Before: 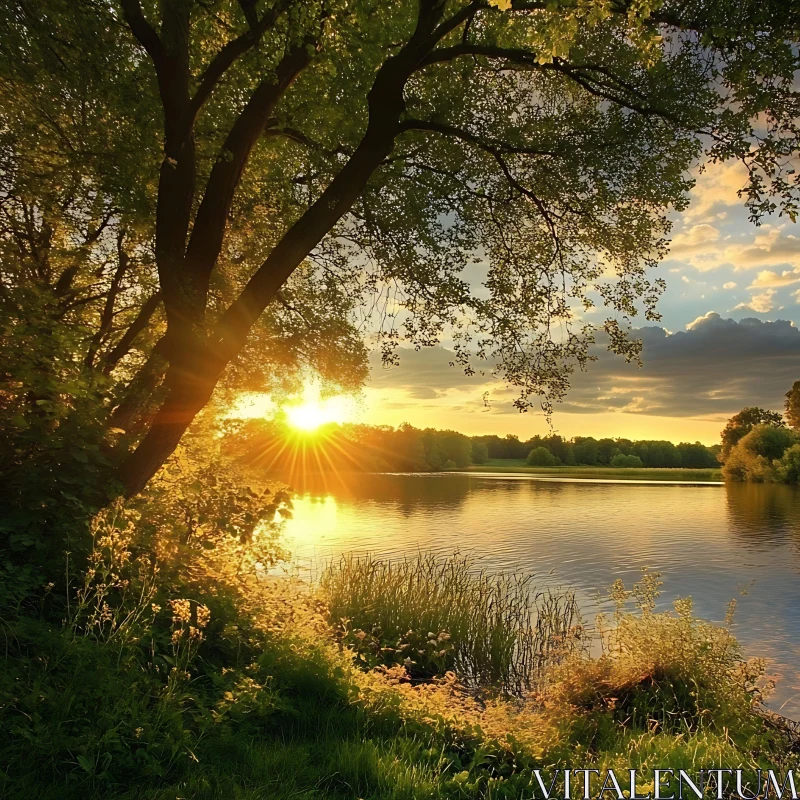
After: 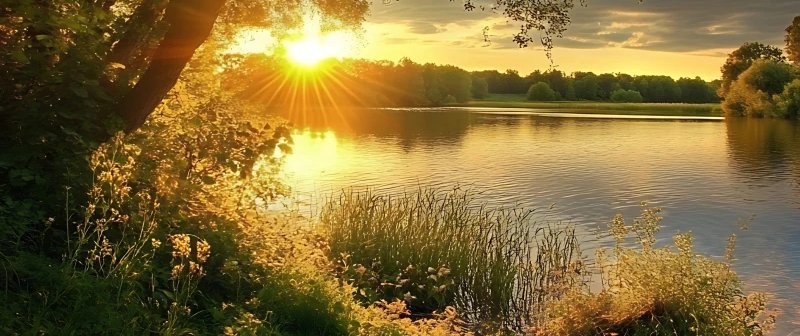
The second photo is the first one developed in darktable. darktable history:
crop: top 45.669%, bottom 12.291%
